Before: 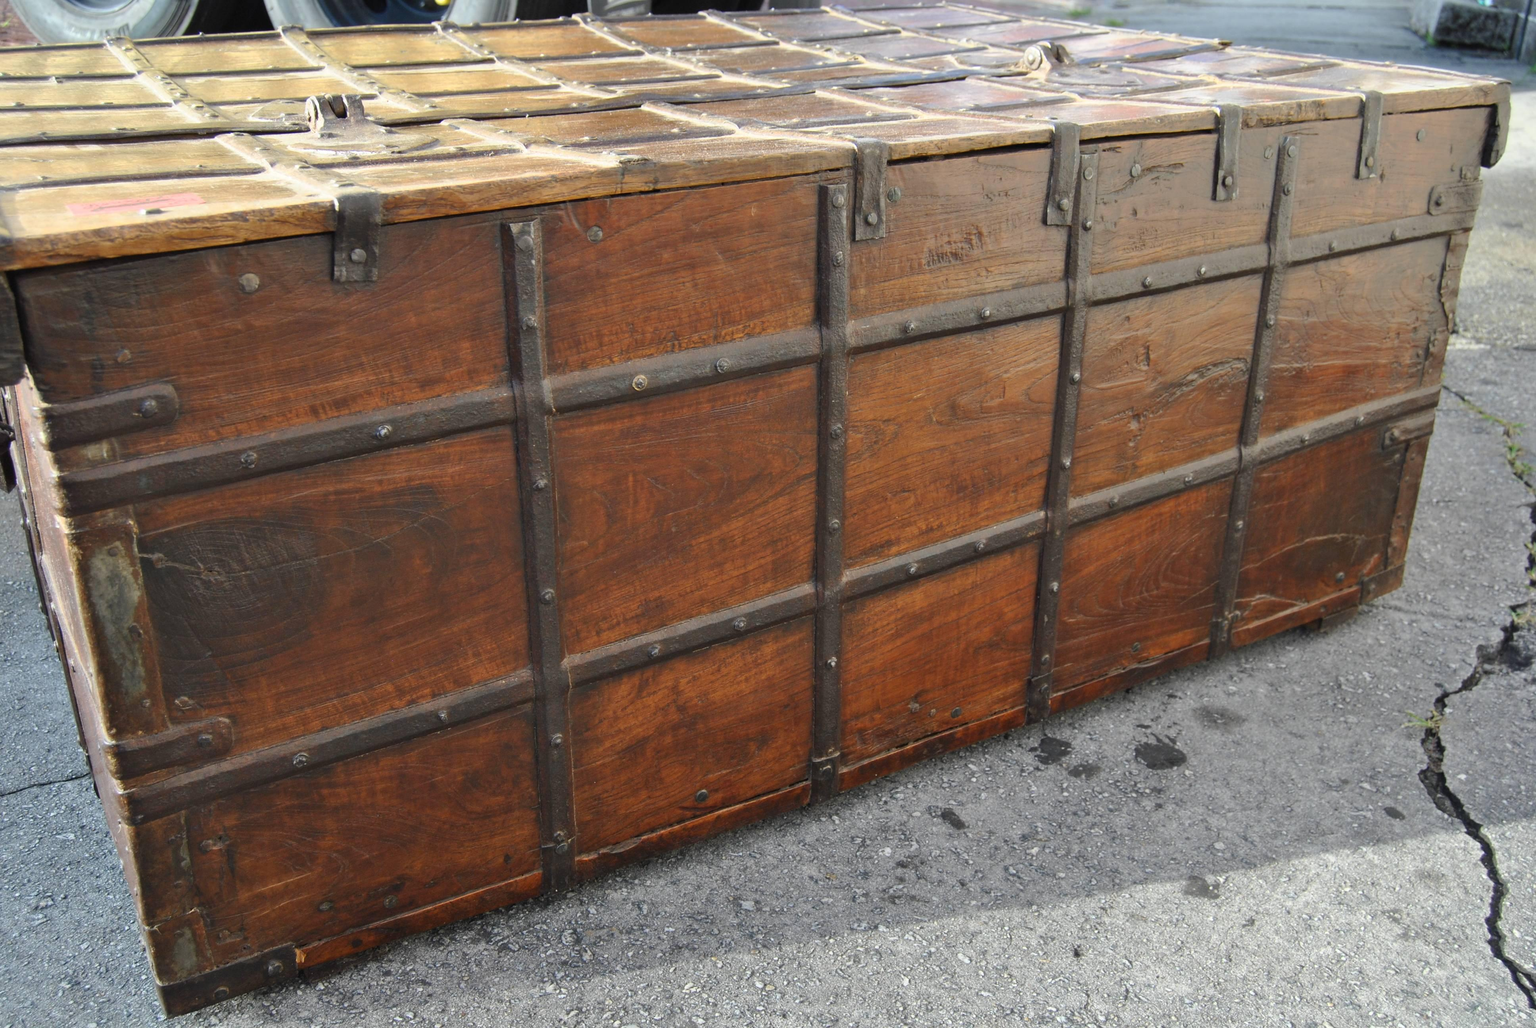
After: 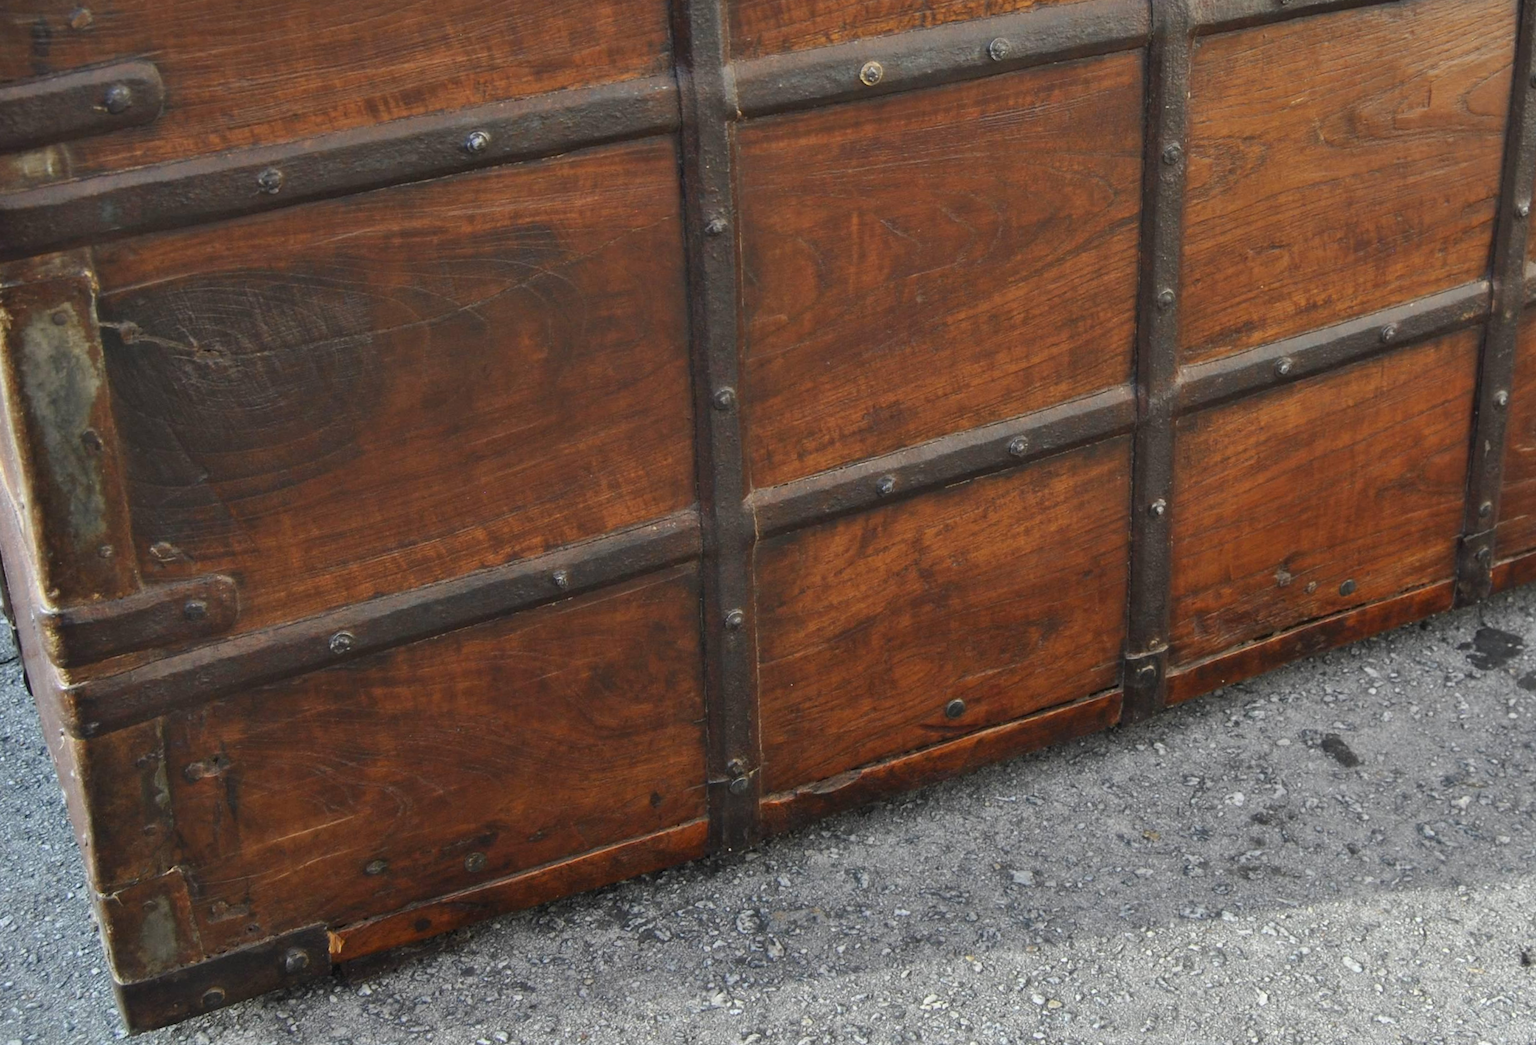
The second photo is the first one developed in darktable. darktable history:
crop and rotate: angle -1.02°, left 3.613%, top 31.93%, right 29.417%
